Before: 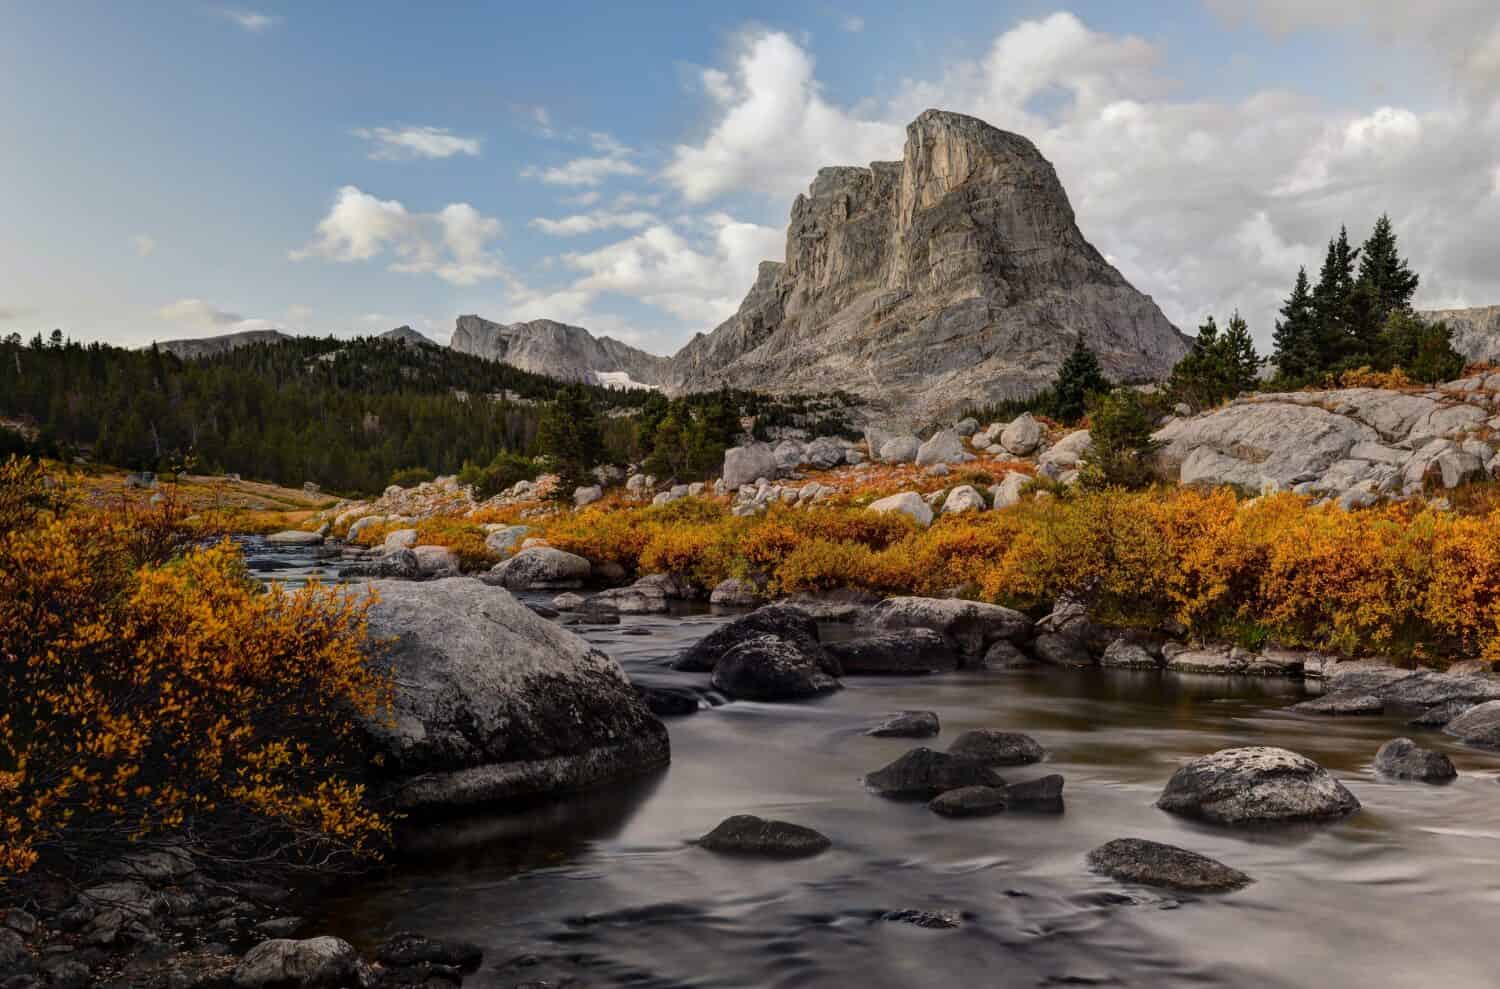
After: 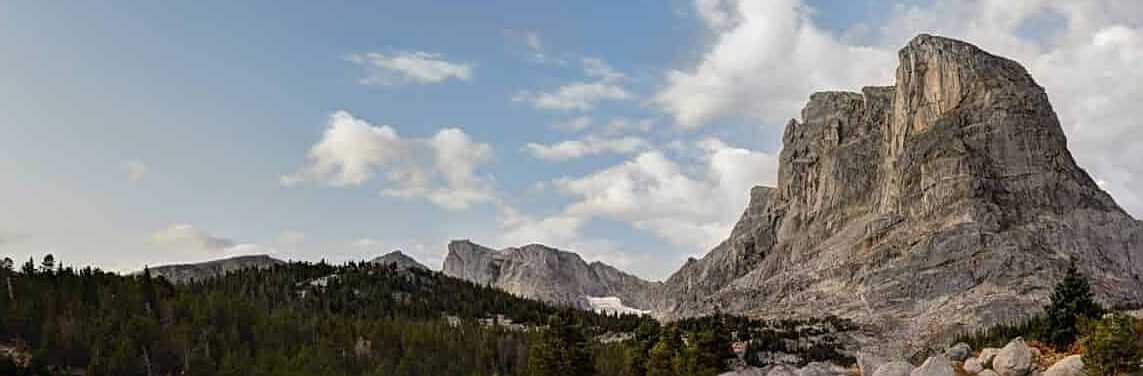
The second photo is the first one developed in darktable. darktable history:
sharpen: on, module defaults
crop: left 0.579%, top 7.627%, right 23.167%, bottom 54.275%
